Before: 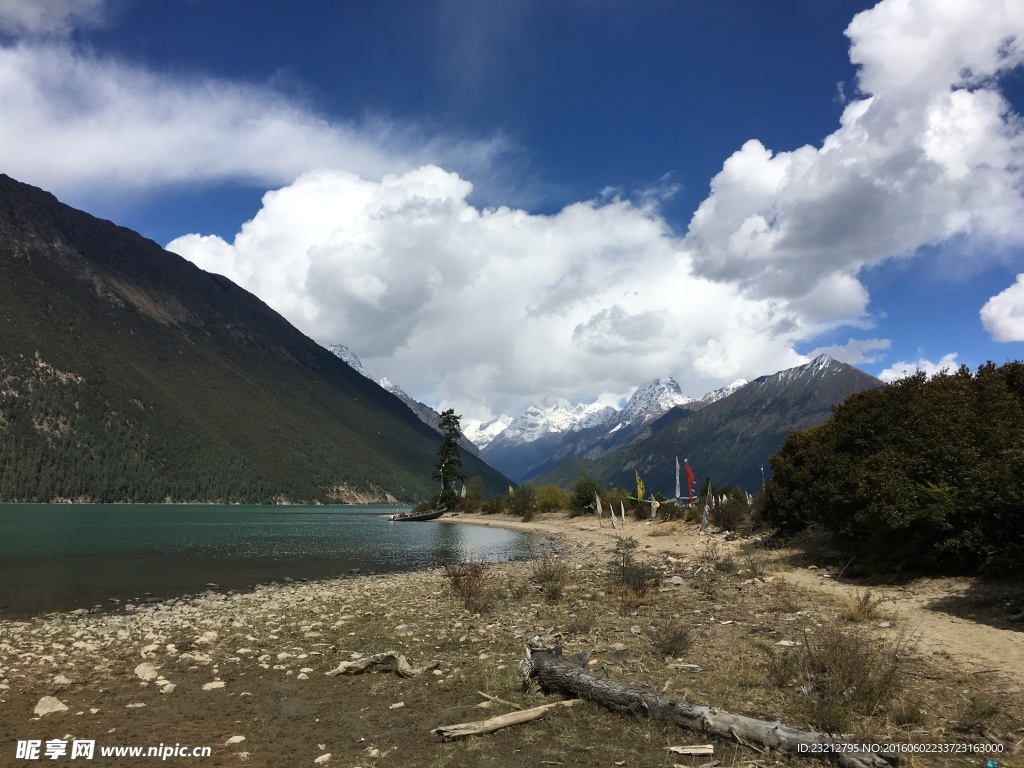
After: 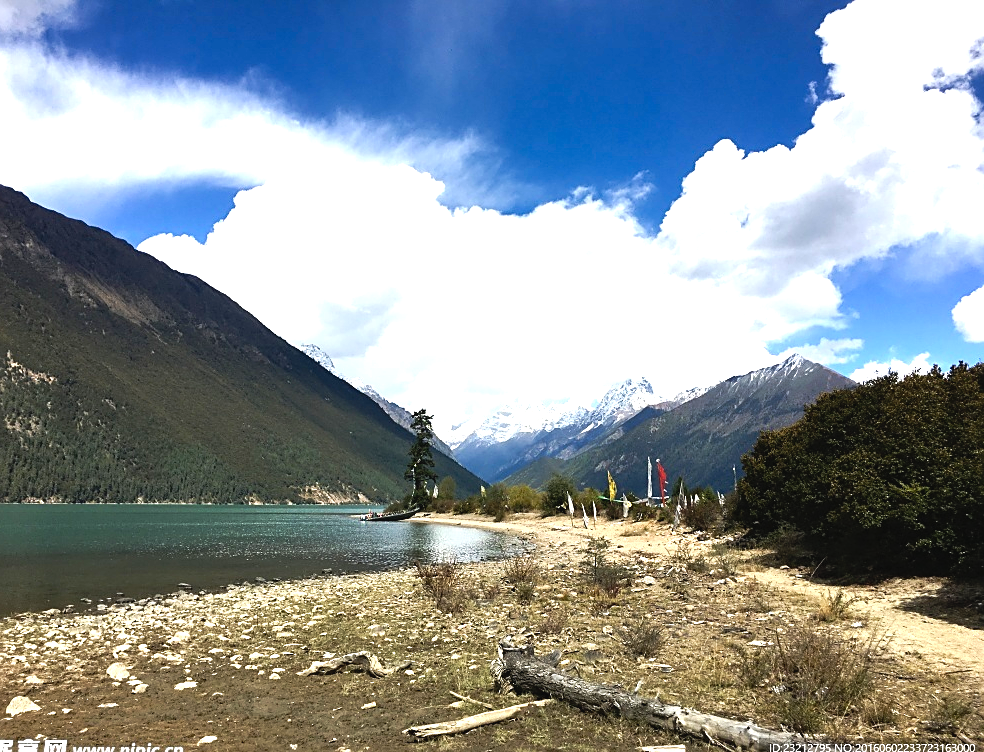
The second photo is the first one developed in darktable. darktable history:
sharpen: on, module defaults
crop and rotate: left 2.747%, right 1.11%, bottom 2.07%
tone curve: curves: ch0 [(0, 0.021) (0.059, 0.053) (0.197, 0.191) (0.32, 0.311) (0.495, 0.505) (0.725, 0.731) (0.89, 0.919) (1, 1)]; ch1 [(0, 0) (0.094, 0.081) (0.285, 0.299) (0.401, 0.424) (0.453, 0.439) (0.495, 0.496) (0.54, 0.55) (0.615, 0.637) (0.657, 0.683) (1, 1)]; ch2 [(0, 0) (0.257, 0.217) (0.43, 0.421) (0.498, 0.507) (0.547, 0.539) (0.595, 0.56) (0.644, 0.599) (1, 1)], preserve colors none
levels: black 0.042%, levels [0, 0.352, 0.703]
